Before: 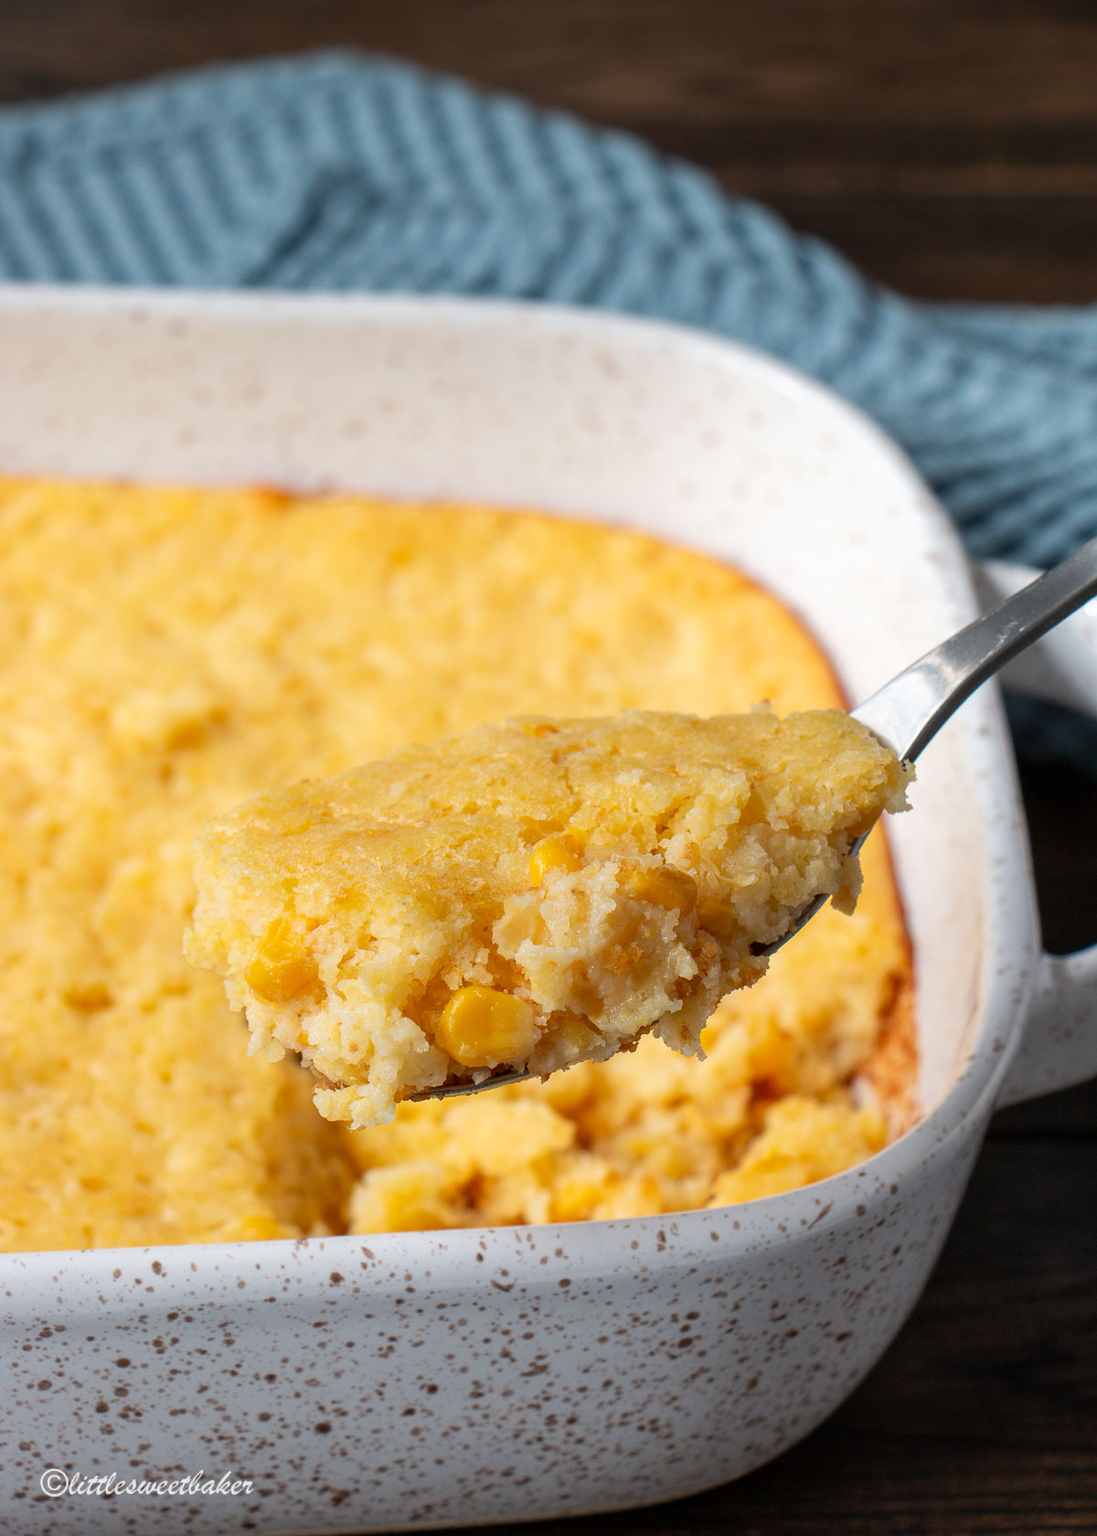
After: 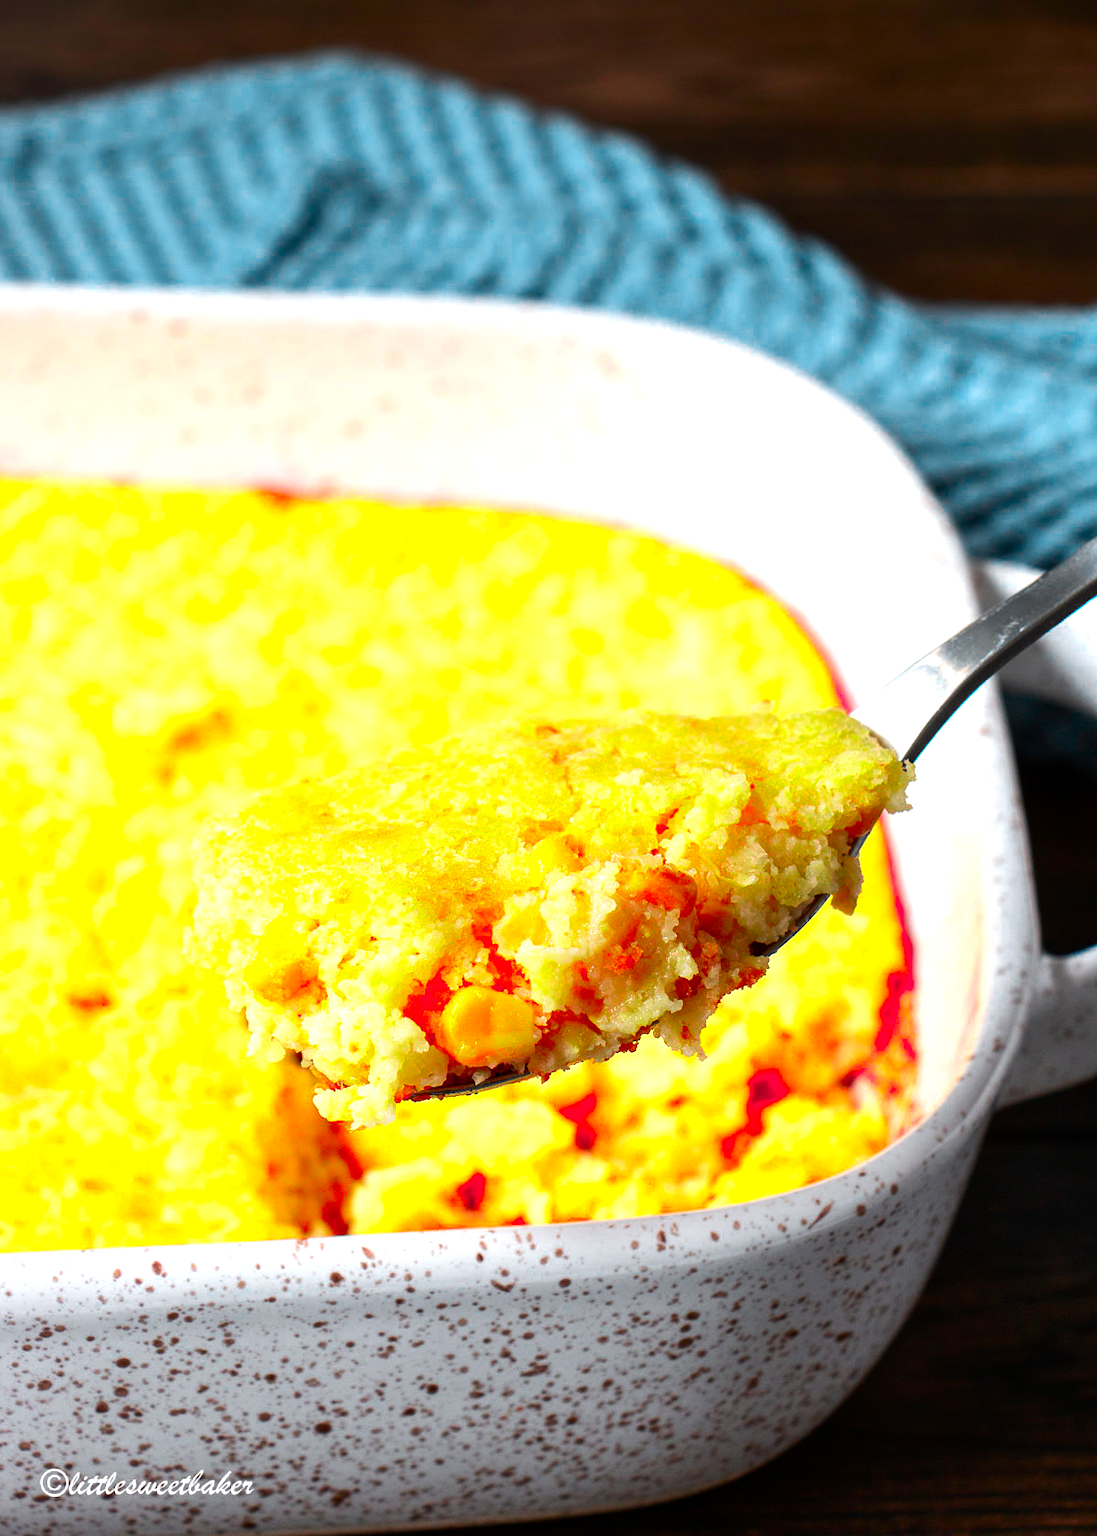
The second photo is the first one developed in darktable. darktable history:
tone equalizer: -8 EV -0.75 EV, -7 EV -0.7 EV, -6 EV -0.6 EV, -5 EV -0.4 EV, -3 EV 0.4 EV, -2 EV 0.6 EV, -1 EV 0.7 EV, +0 EV 0.75 EV, edges refinement/feathering 500, mask exposure compensation -1.57 EV, preserve details no
contrast brightness saturation: brightness -0.02, saturation 0.35
color zones: curves: ch0 [(0, 0.533) (0.126, 0.533) (0.234, 0.533) (0.368, 0.357) (0.5, 0.5) (0.625, 0.5) (0.74, 0.637) (0.875, 0.5)]; ch1 [(0.004, 0.708) (0.129, 0.662) (0.25, 0.5) (0.375, 0.331) (0.496, 0.396) (0.625, 0.649) (0.739, 0.26) (0.875, 0.5) (1, 0.478)]; ch2 [(0, 0.409) (0.132, 0.403) (0.236, 0.558) (0.379, 0.448) (0.5, 0.5) (0.625, 0.5) (0.691, 0.39) (0.875, 0.5)]
